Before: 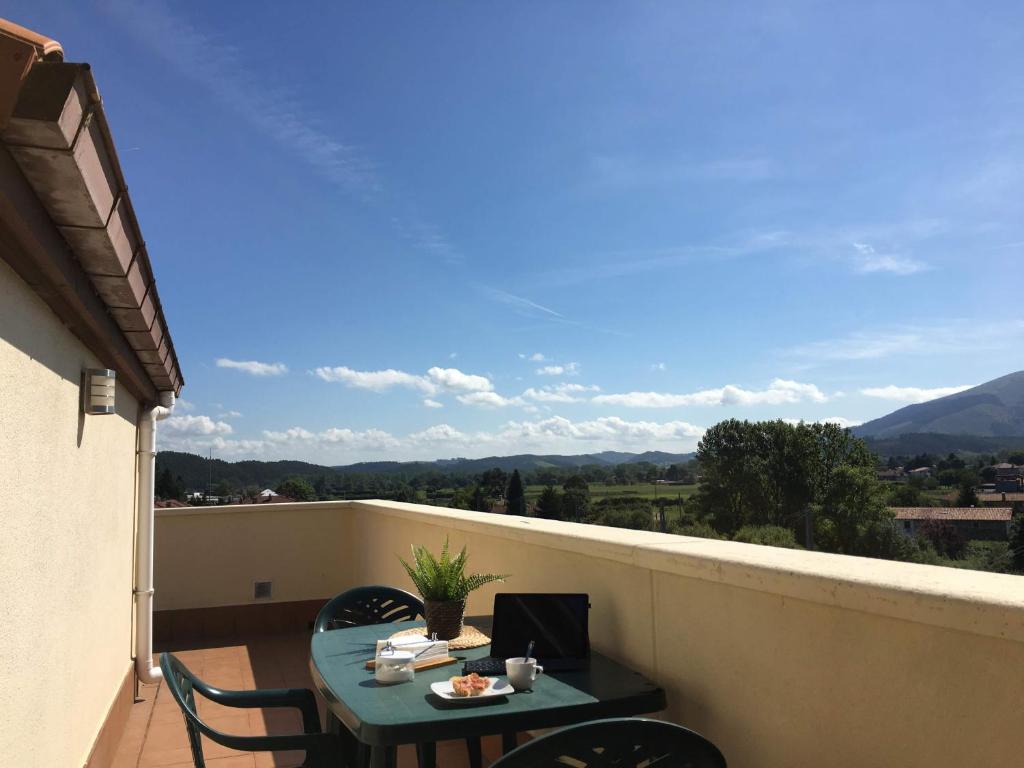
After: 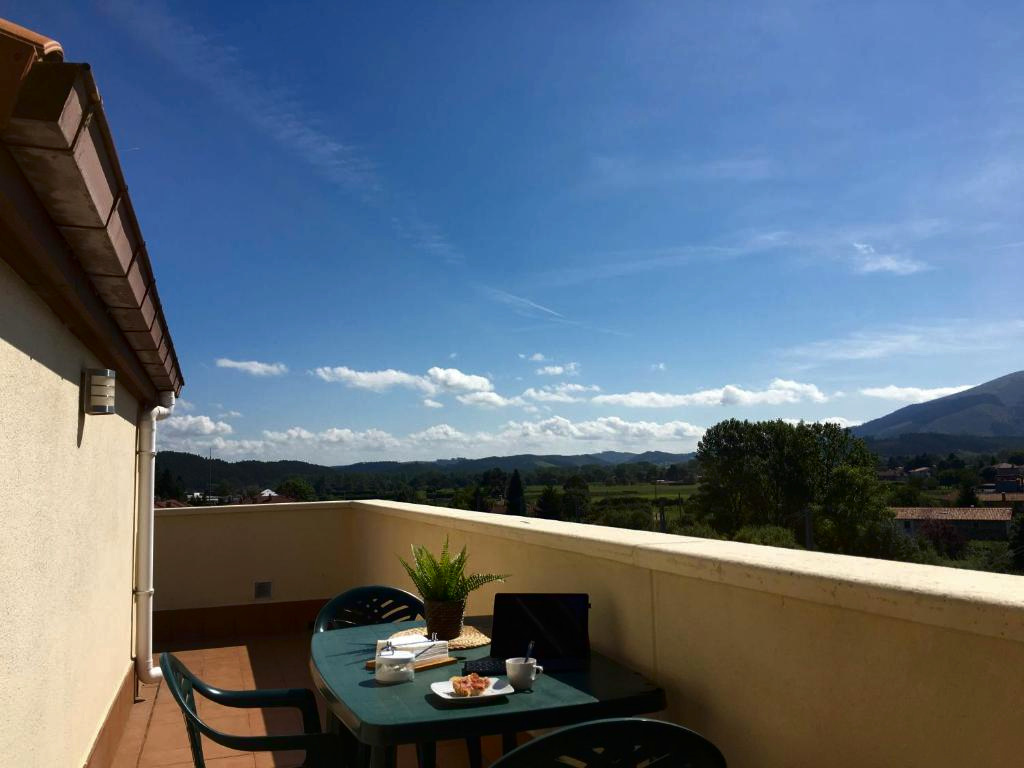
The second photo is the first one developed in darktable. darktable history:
contrast brightness saturation: brightness -0.2, saturation 0.08
tone equalizer: on, module defaults
white balance: emerald 1
